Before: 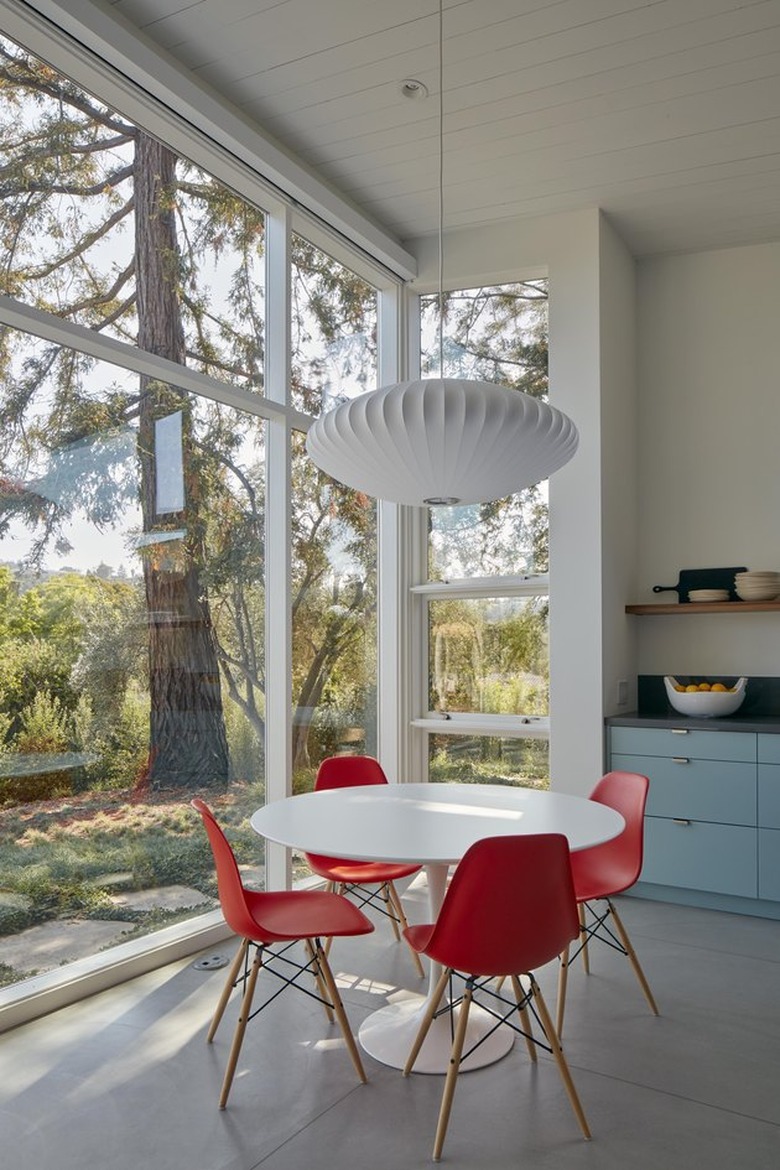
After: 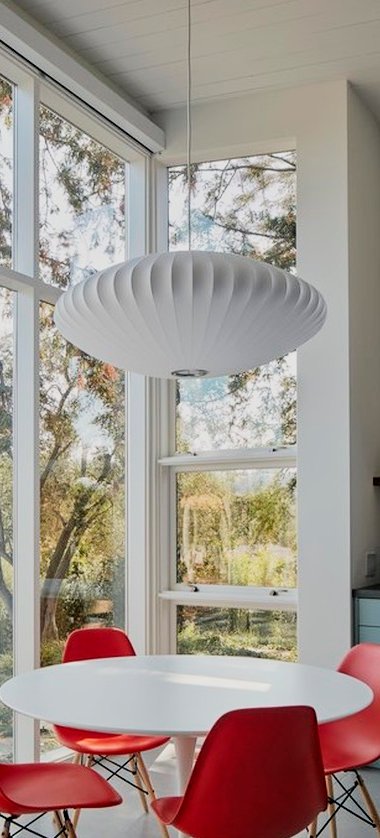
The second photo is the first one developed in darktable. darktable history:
crop: left 32.391%, top 10.98%, right 18.77%, bottom 17.342%
filmic rgb: black relative exposure -7.49 EV, white relative exposure 5 EV, hardness 3.35, contrast 1.299
exposure: exposure 0.128 EV, compensate highlight preservation false
